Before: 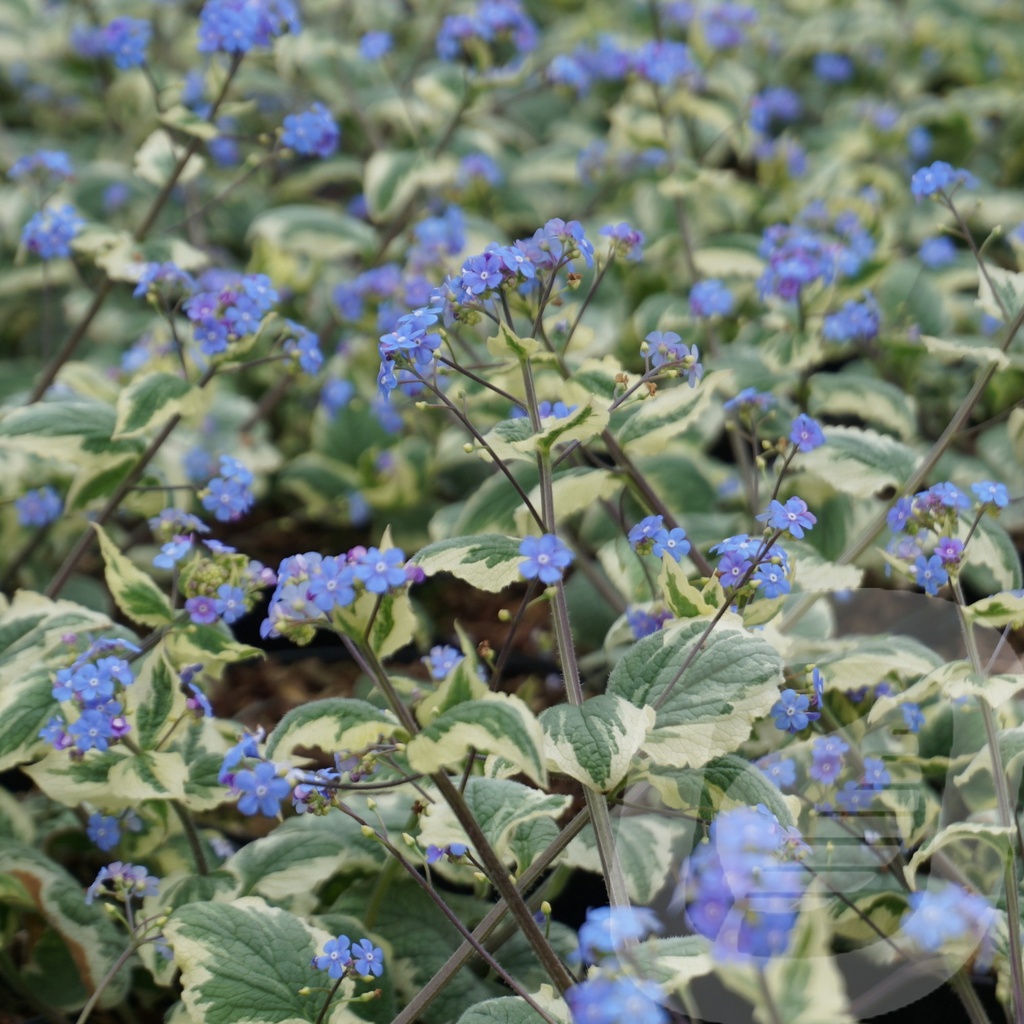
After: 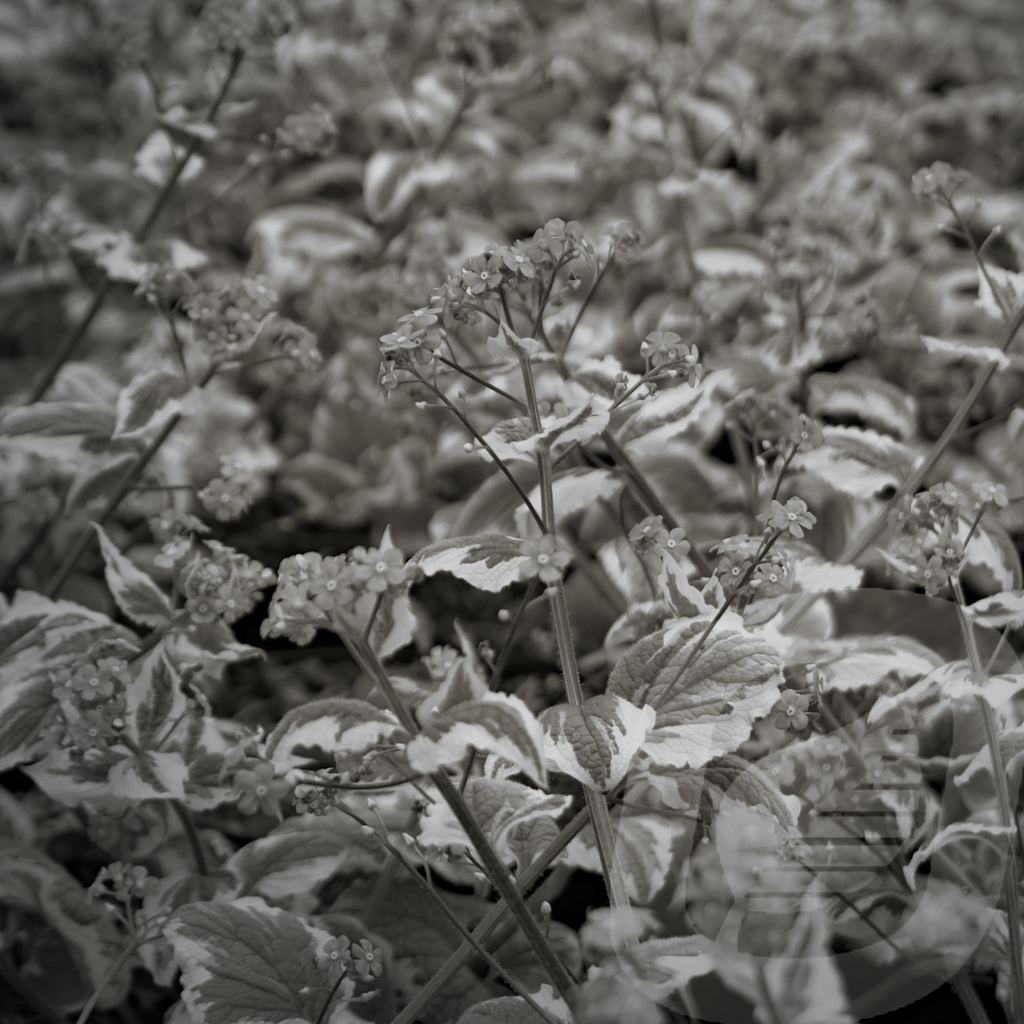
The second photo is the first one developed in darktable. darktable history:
haze removal: compatibility mode true, adaptive false
tone equalizer: -7 EV -0.63 EV, -6 EV 1 EV, -5 EV -0.45 EV, -4 EV 0.43 EV, -3 EV 0.41 EV, -2 EV 0.15 EV, -1 EV -0.15 EV, +0 EV -0.39 EV, smoothing diameter 25%, edges refinement/feathering 10, preserve details guided filter
monochrome: a 30.25, b 92.03
vignetting: fall-off start 73.57%, center (0.22, -0.235)
split-toning: shadows › hue 46.8°, shadows › saturation 0.17, highlights › hue 316.8°, highlights › saturation 0.27, balance -51.82
